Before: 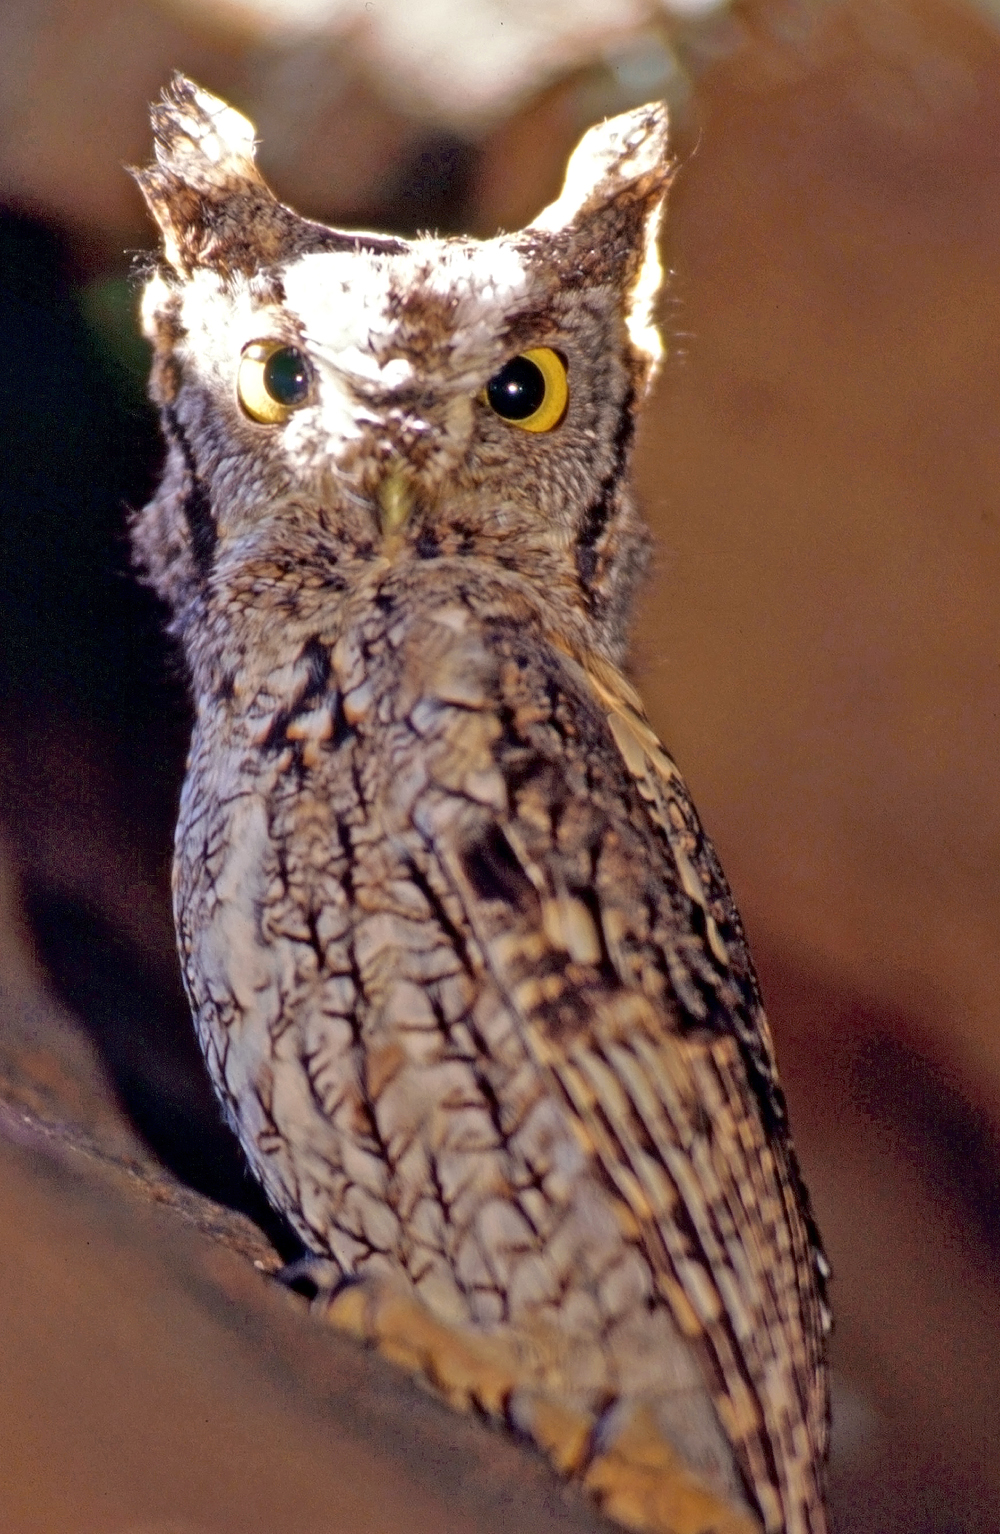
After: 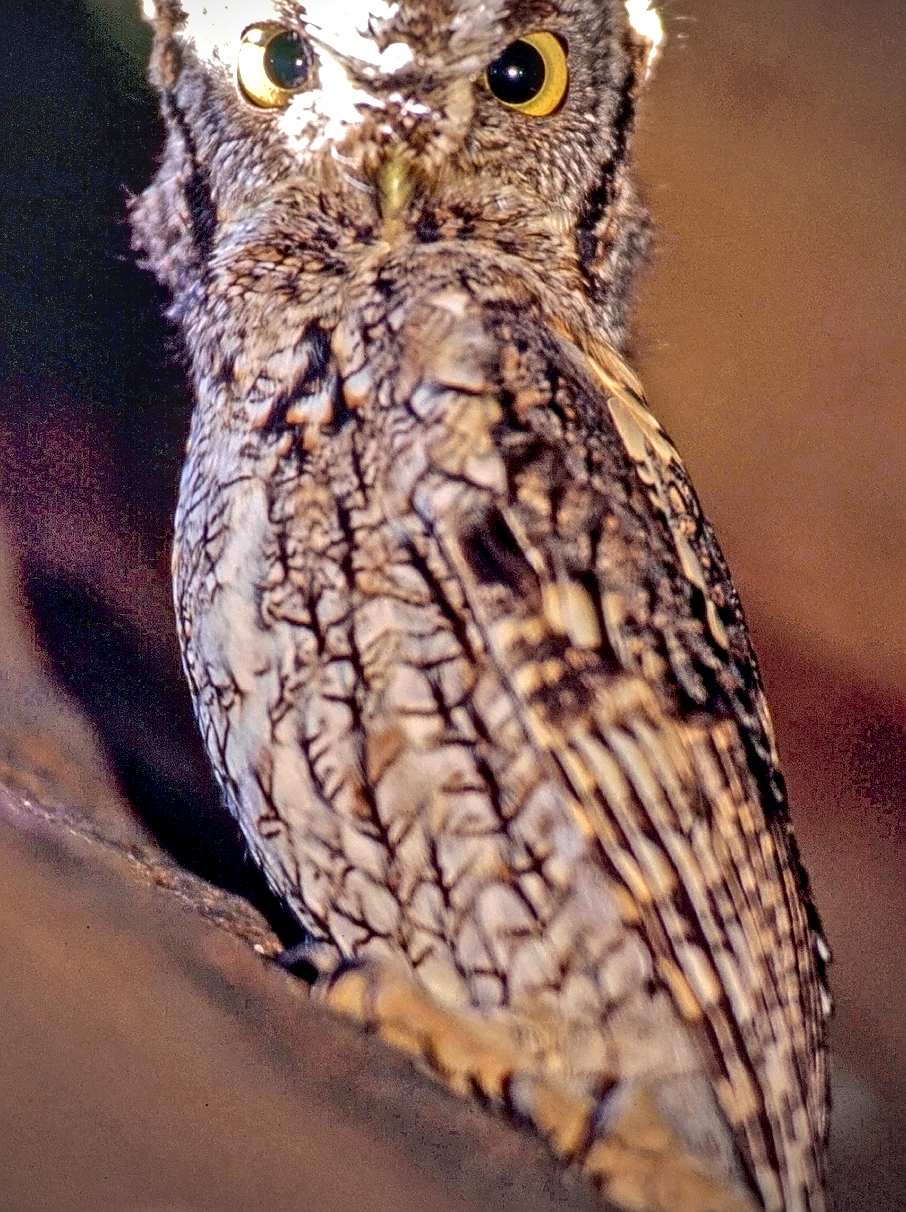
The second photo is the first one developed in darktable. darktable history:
tone equalizer: edges refinement/feathering 500, mask exposure compensation -1.57 EV, preserve details no
exposure: black level correction 0.001, exposure 0.498 EV, compensate highlight preservation false
local contrast: highlights 64%, shadows 54%, detail 169%, midtone range 0.513
crop: top 20.655%, right 9.337%, bottom 0.284%
vignetting: brightness -0.575
sharpen: on, module defaults
contrast brightness saturation: contrast -0.124
shadows and highlights: highlights color adjustment 0.386%
